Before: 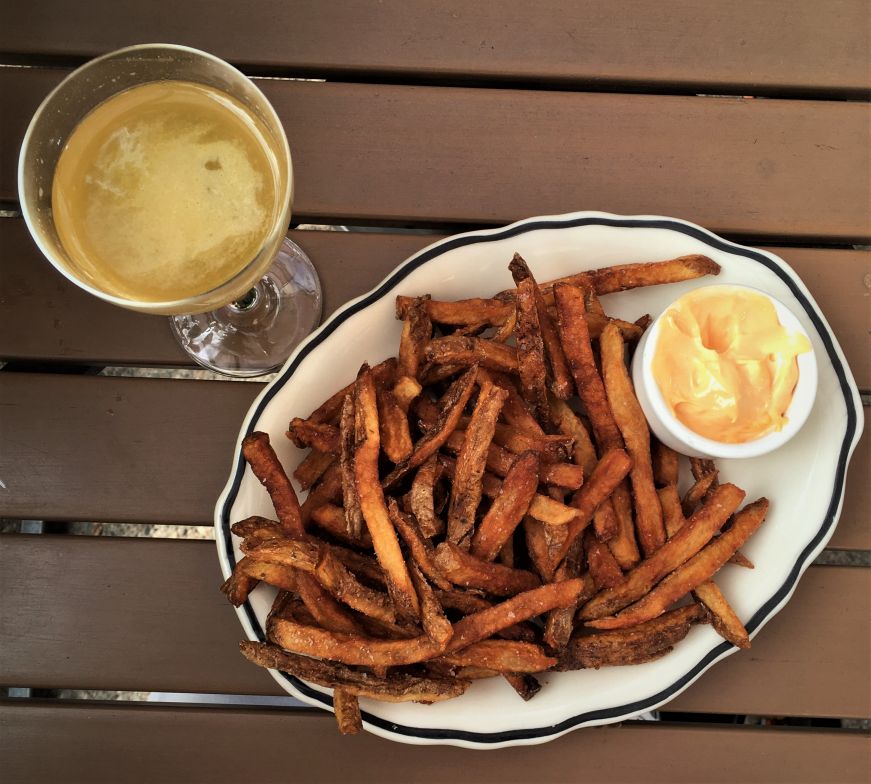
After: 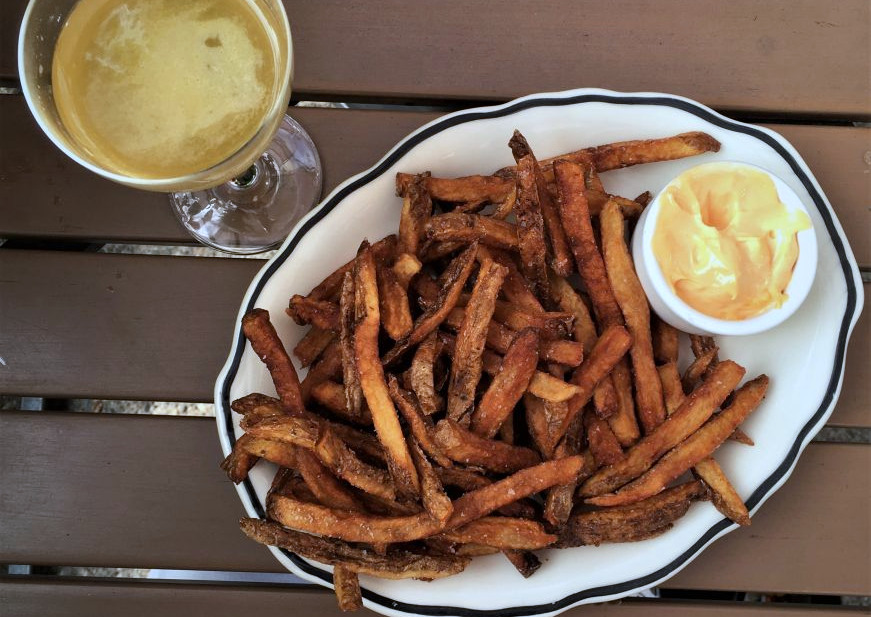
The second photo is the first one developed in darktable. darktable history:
crop and rotate: top 15.774%, bottom 5.506%
white balance: red 0.926, green 1.003, blue 1.133
